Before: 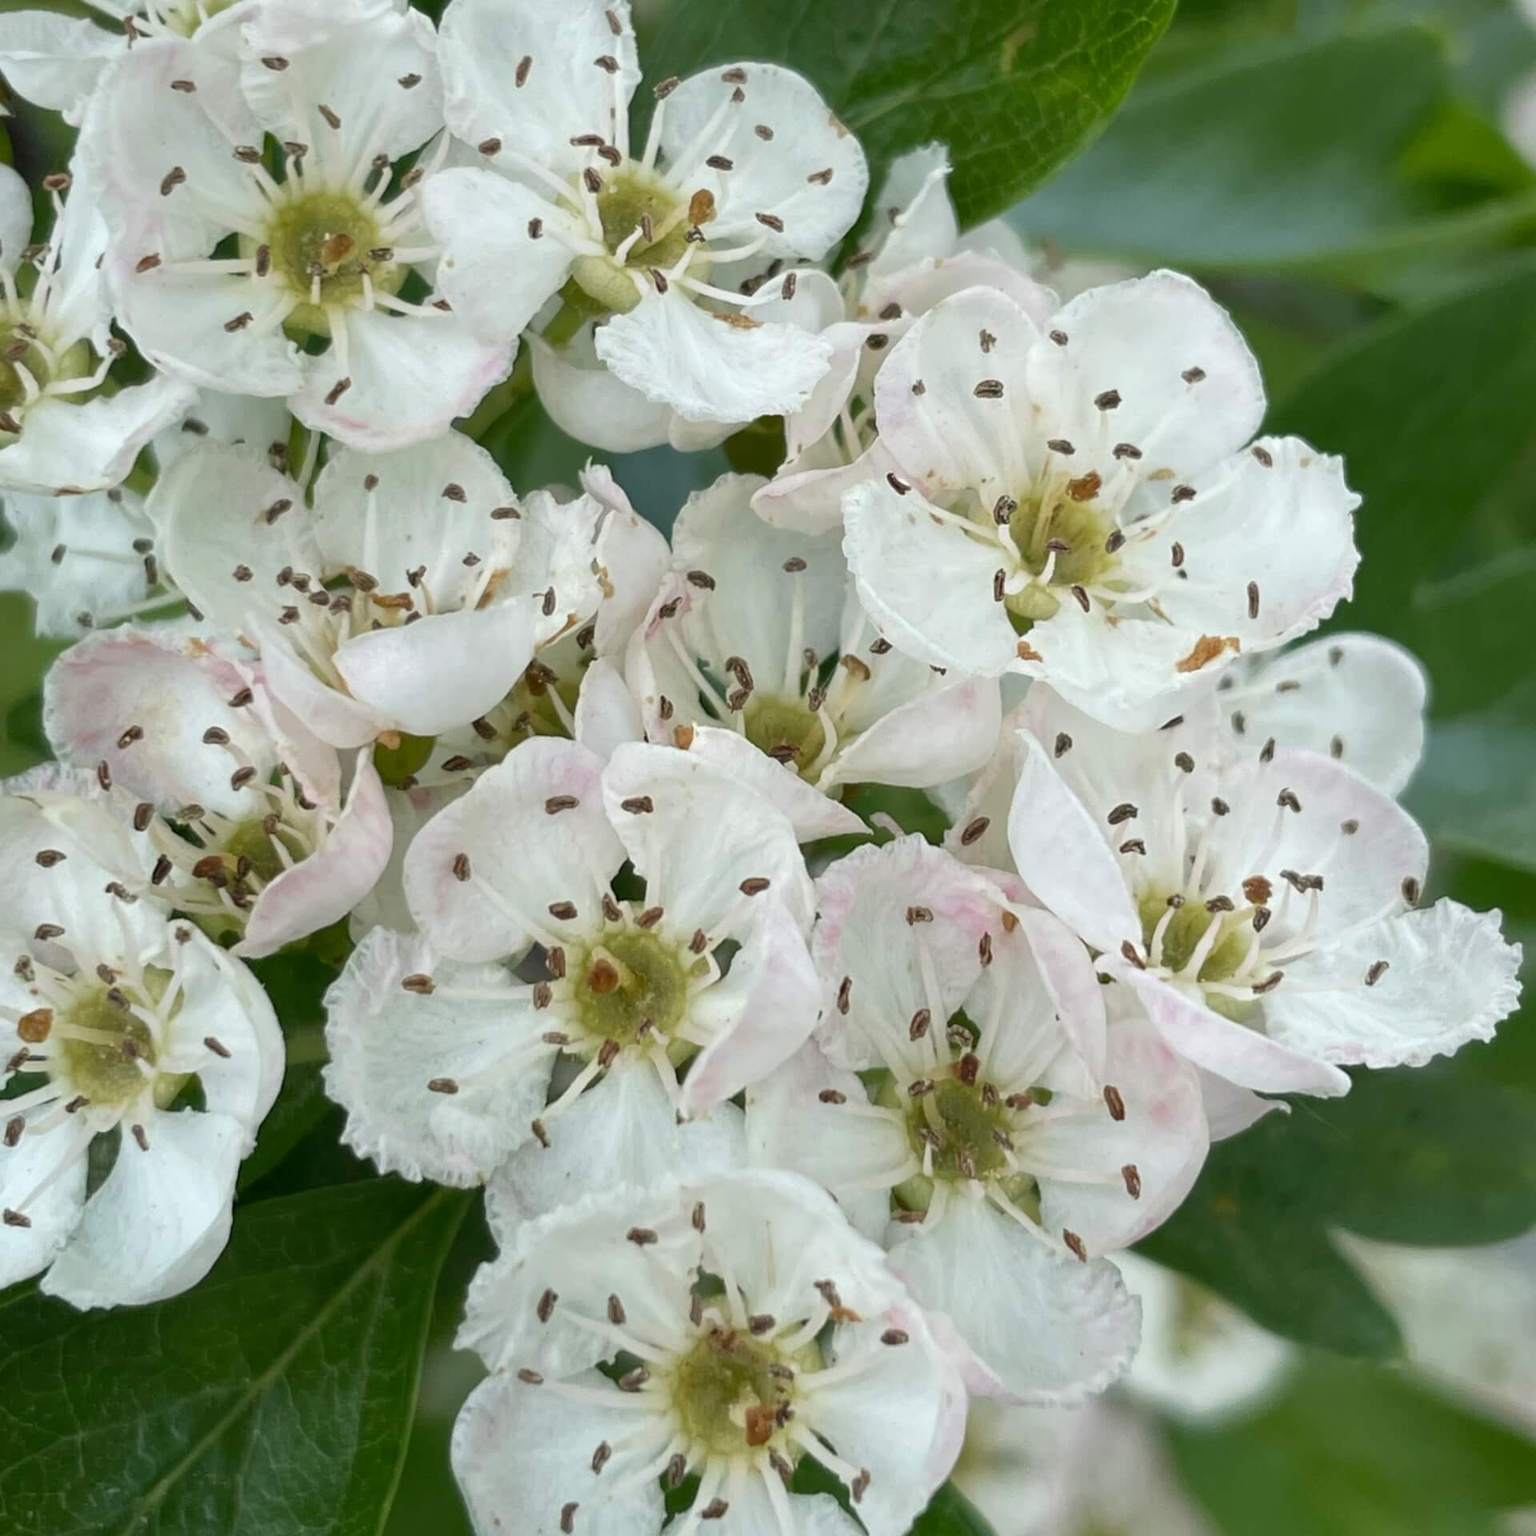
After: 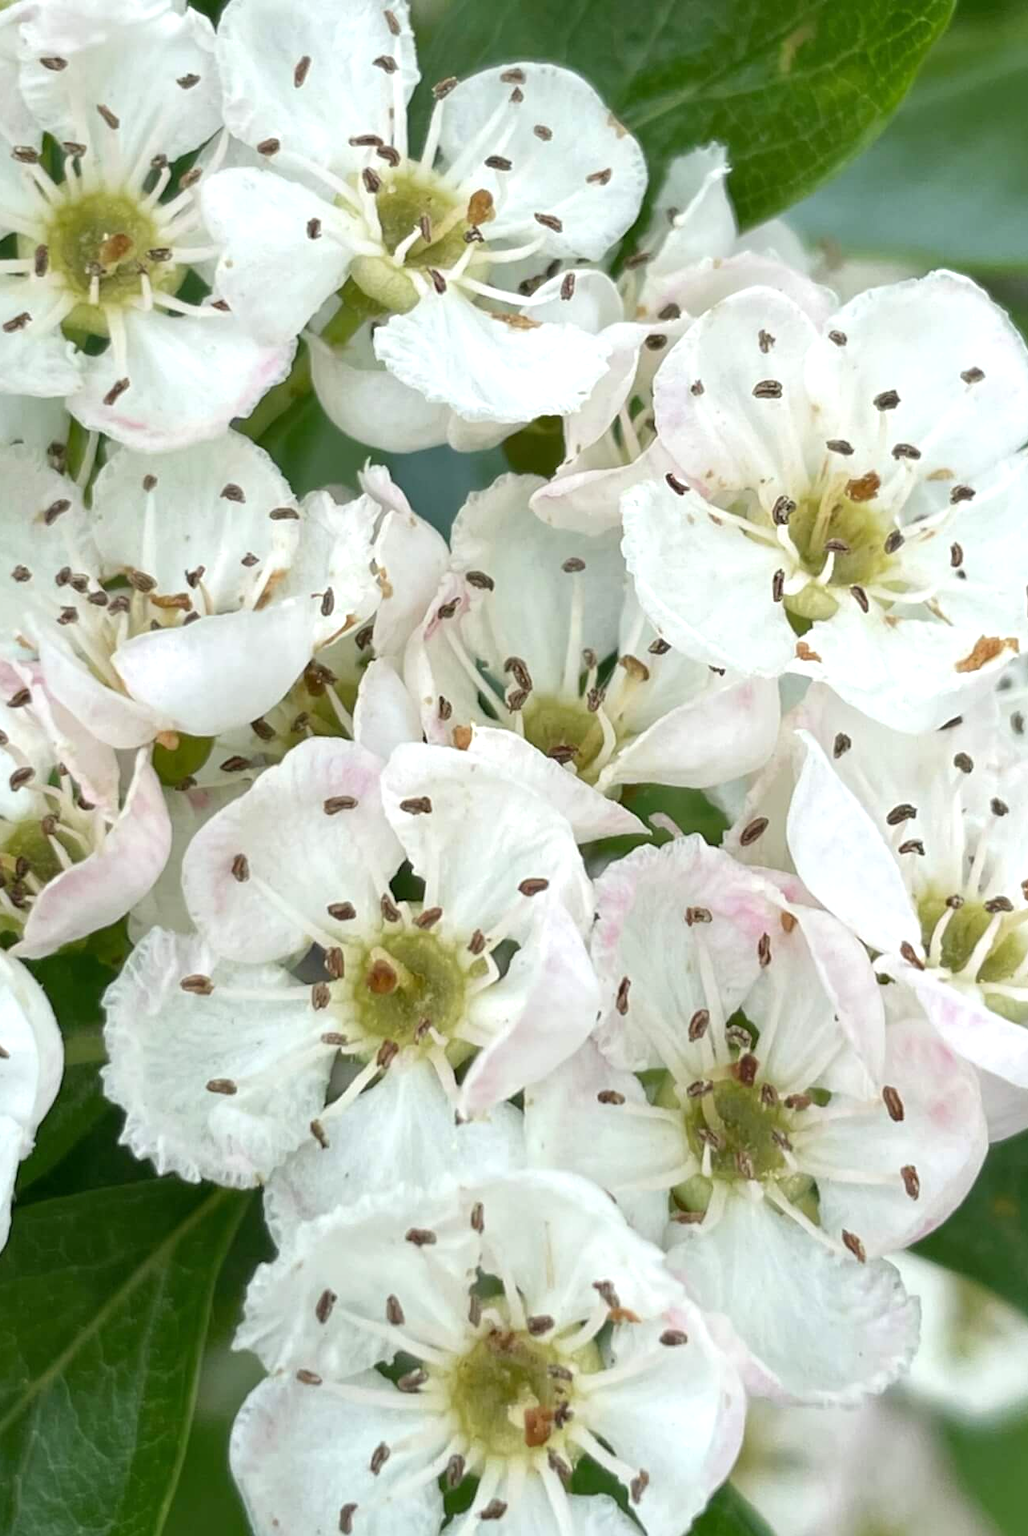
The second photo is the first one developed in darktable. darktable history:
crop and rotate: left 14.433%, right 18.624%
exposure: exposure 0.429 EV, compensate exposure bias true, compensate highlight preservation false
